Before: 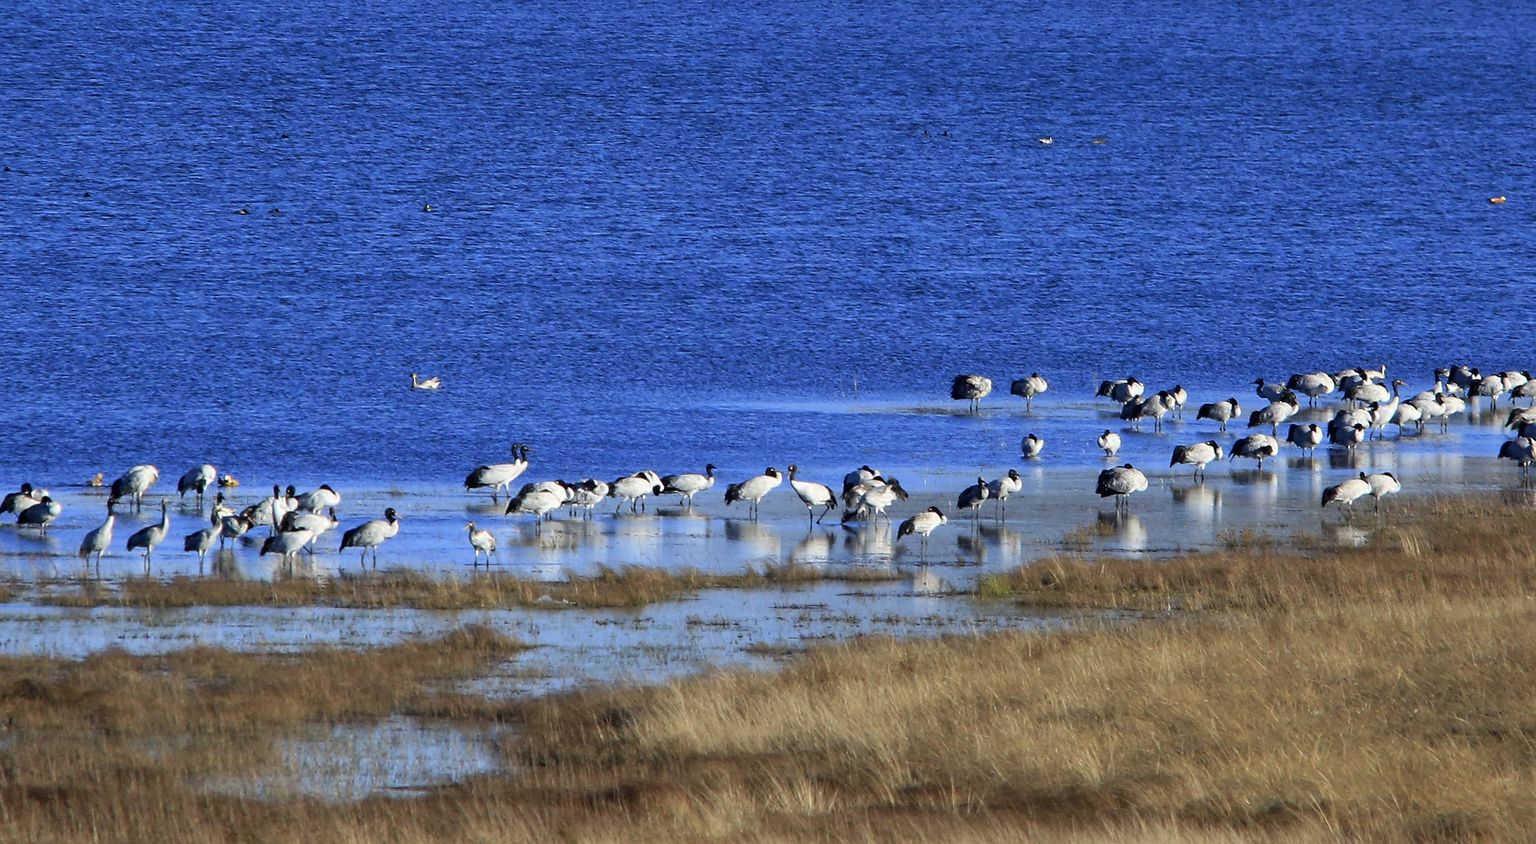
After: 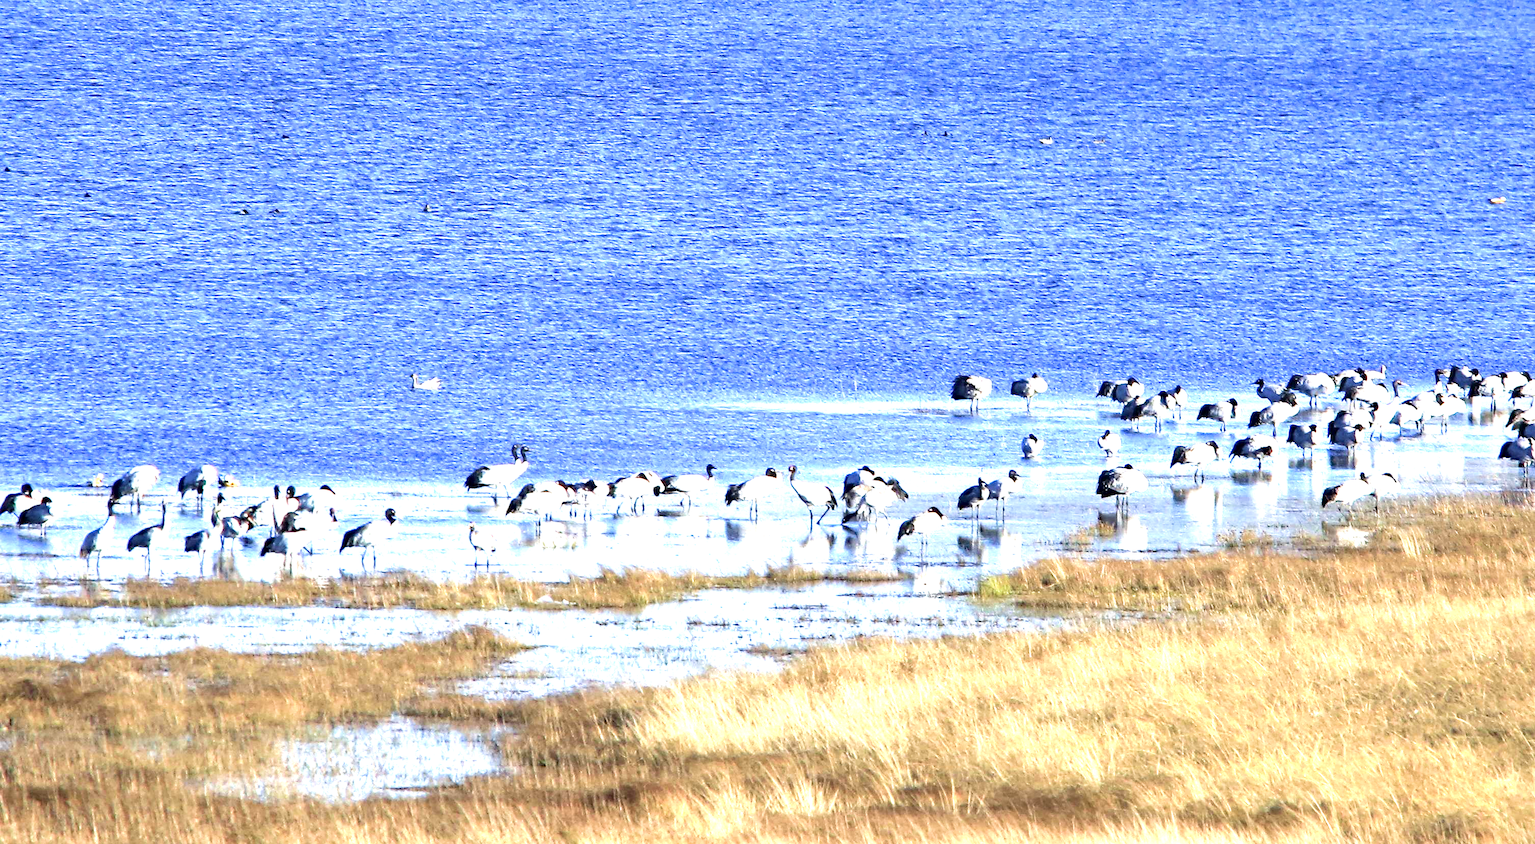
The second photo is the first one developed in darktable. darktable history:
contrast brightness saturation: saturation -0.095
tone equalizer: -8 EV -0.377 EV, -7 EV -0.402 EV, -6 EV -0.335 EV, -5 EV -0.254 EV, -3 EV 0.194 EV, -2 EV 0.325 EV, -1 EV 0.378 EV, +0 EV 0.405 EV
exposure: black level correction 0, exposure 1.88 EV, compensate highlight preservation false
haze removal: compatibility mode true, adaptive false
velvia: on, module defaults
